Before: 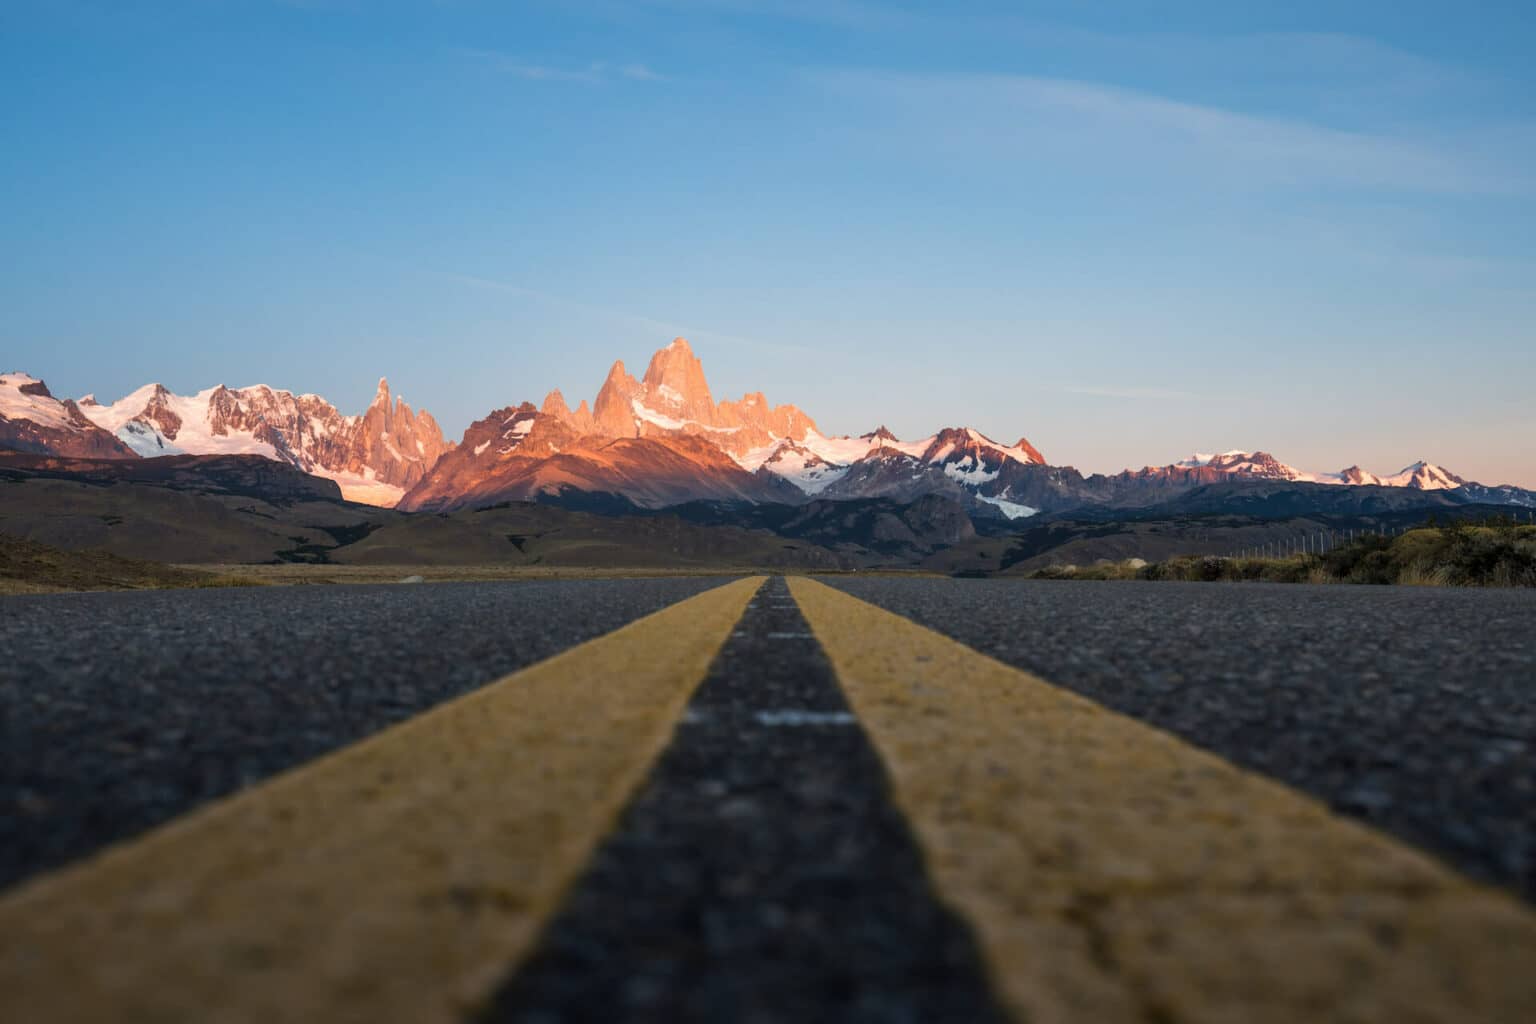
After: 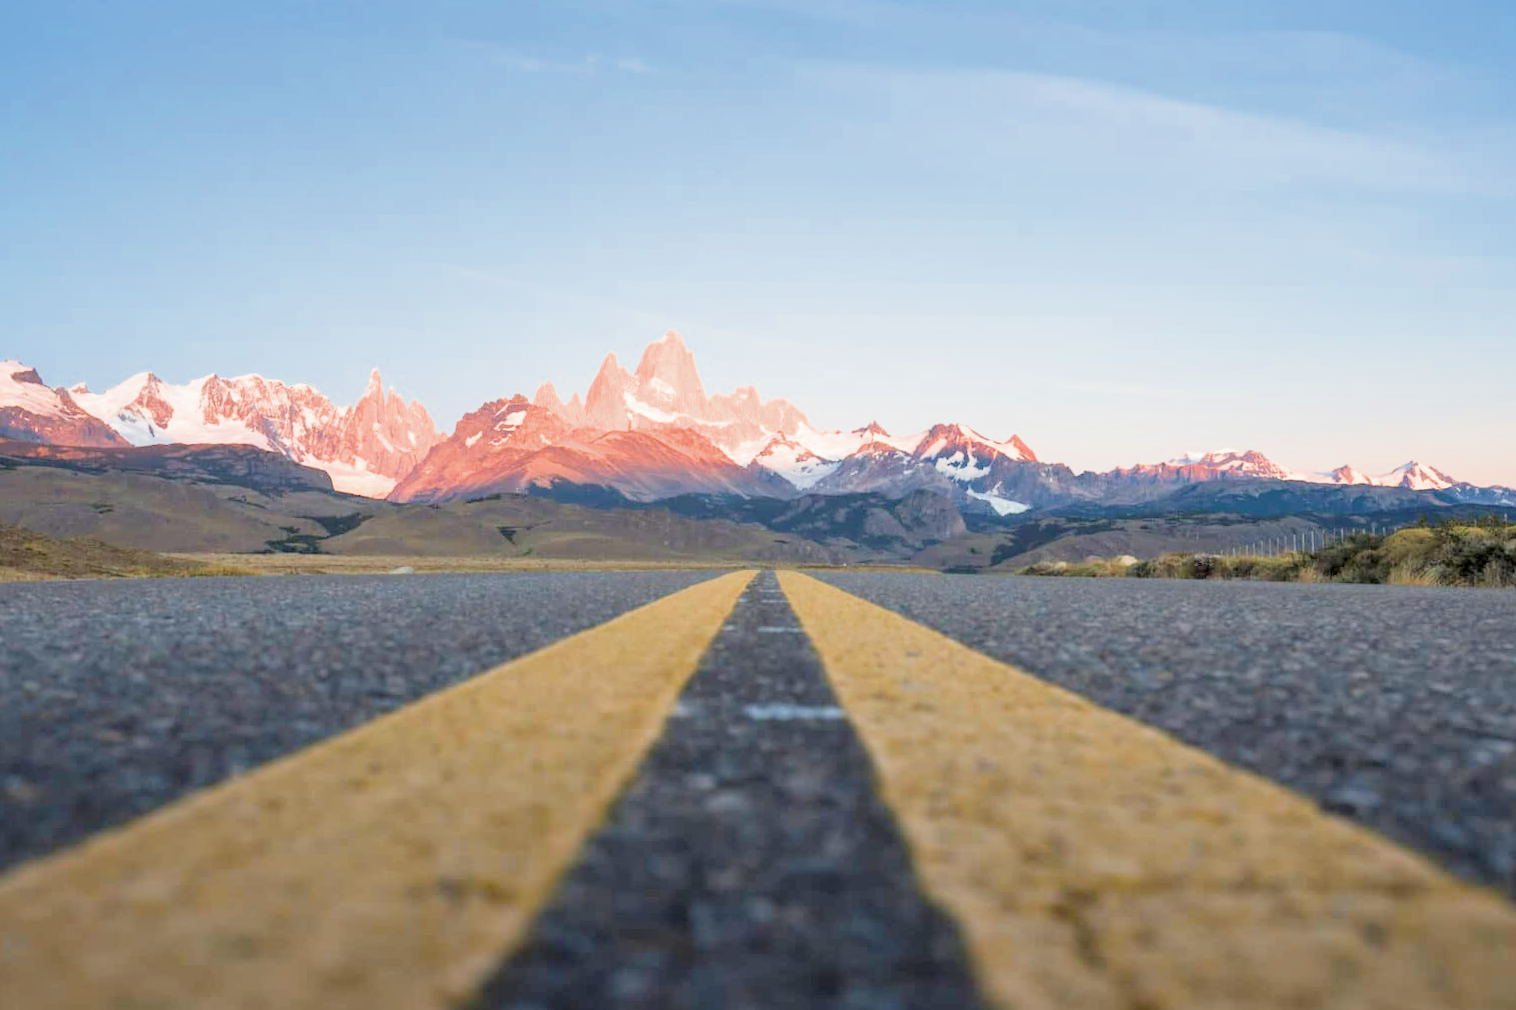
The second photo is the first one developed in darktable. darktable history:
filmic rgb: middle gray luminance 4.29%, black relative exposure -13 EV, white relative exposure 5 EV, threshold 6 EV, target black luminance 0%, hardness 5.19, latitude 59.69%, contrast 0.767, highlights saturation mix 5%, shadows ↔ highlights balance 25.95%, add noise in highlights 0, color science v3 (2019), use custom middle-gray values true, iterations of high-quality reconstruction 0, contrast in highlights soft, enable highlight reconstruction true
crop and rotate: angle -0.5°
